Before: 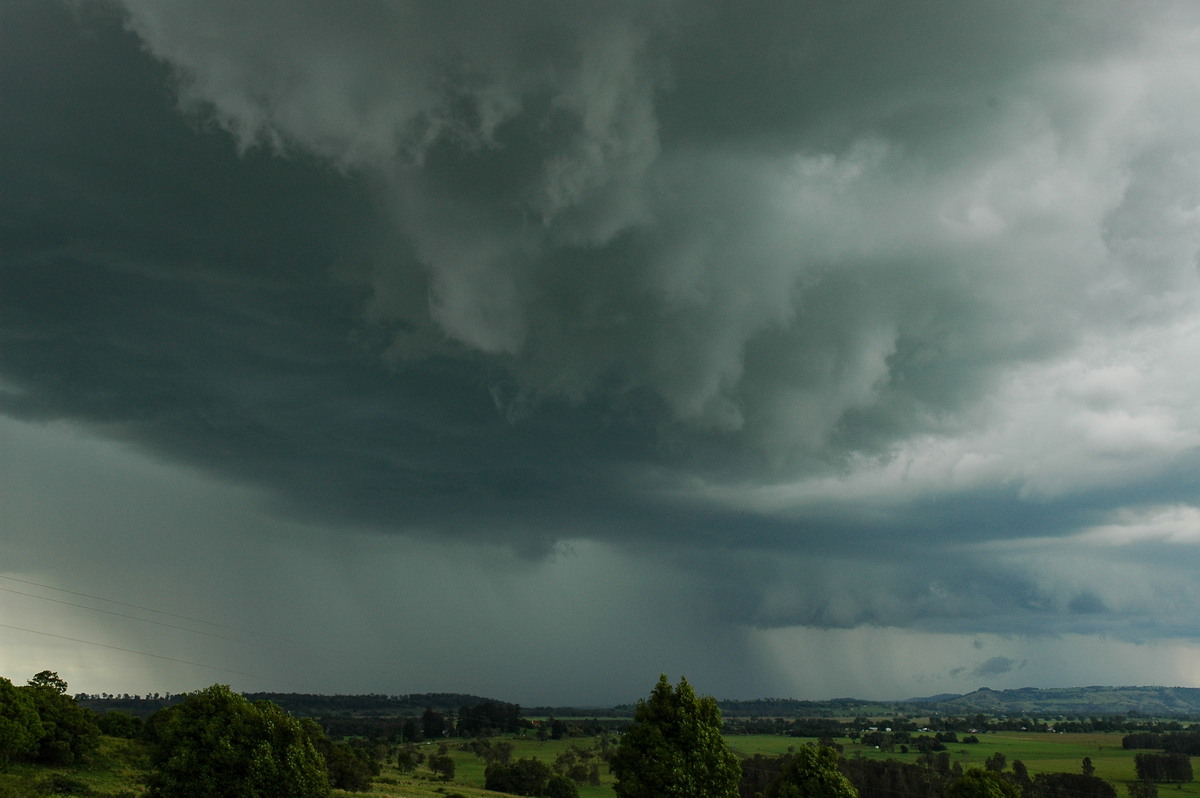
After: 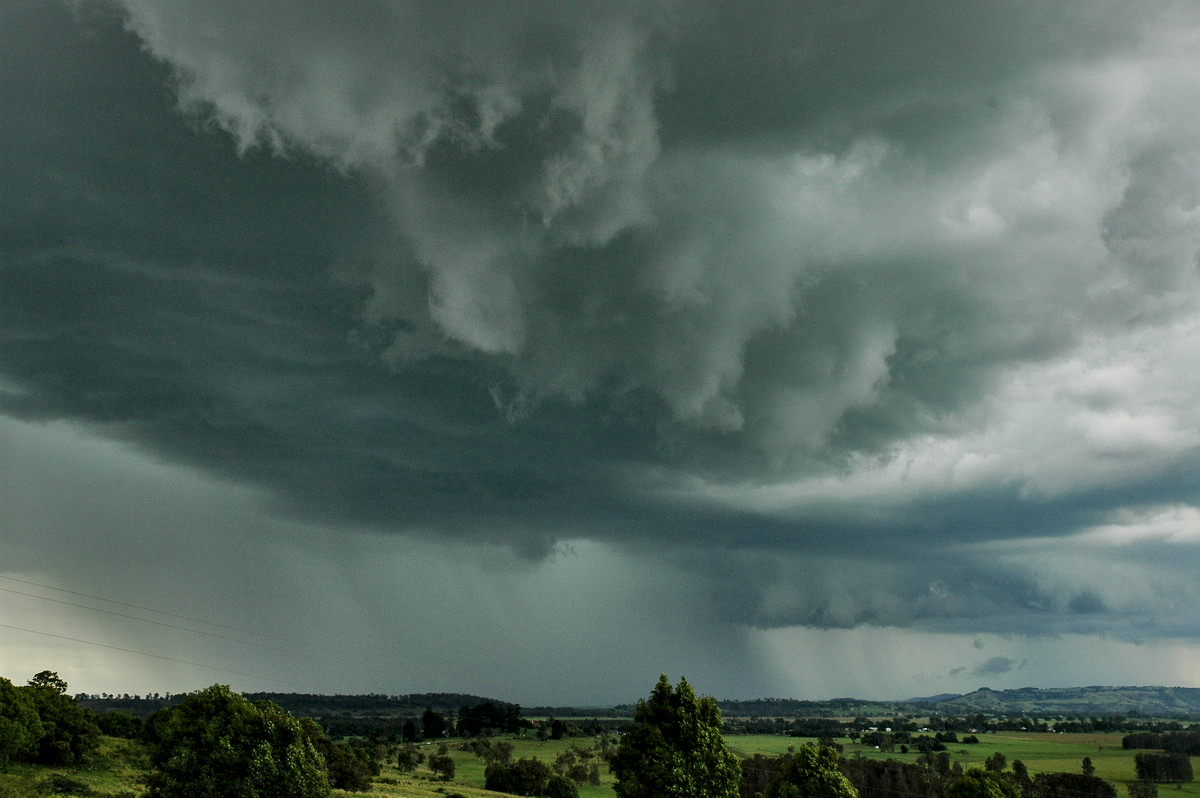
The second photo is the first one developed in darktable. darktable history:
local contrast: mode bilateral grid, contrast 50, coarseness 50, detail 150%, midtone range 0.2
shadows and highlights: low approximation 0.01, soften with gaussian
exposure: compensate highlight preservation false
